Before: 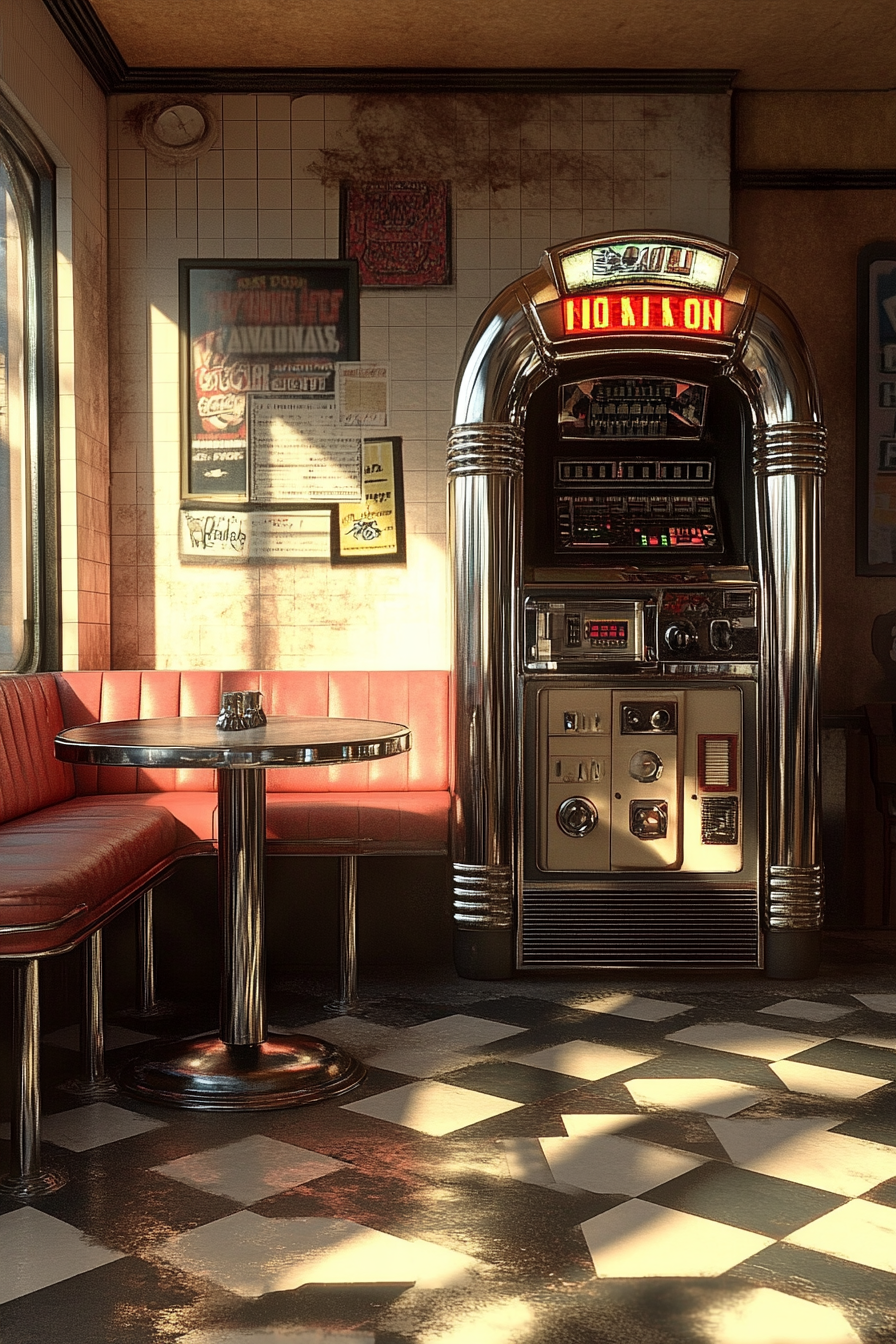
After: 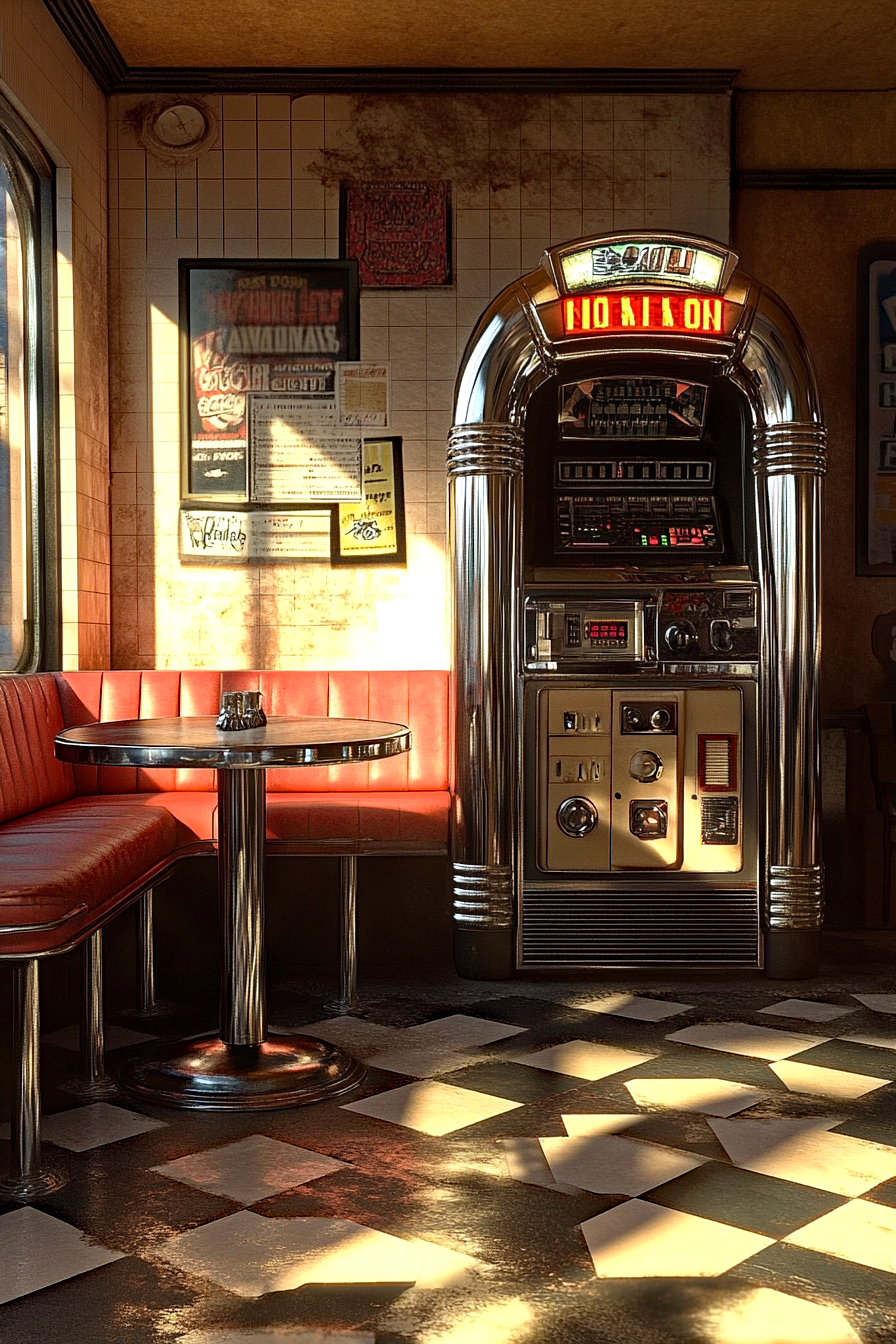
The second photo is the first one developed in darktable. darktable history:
color balance rgb: highlights gain › luminance 16.404%, highlights gain › chroma 2.965%, highlights gain › hue 257.98°, linear chroma grading › global chroma 9.916%, perceptual saturation grading › global saturation 0.55%
haze removal: strength 0.53, distance 0.923, compatibility mode true, adaptive false
